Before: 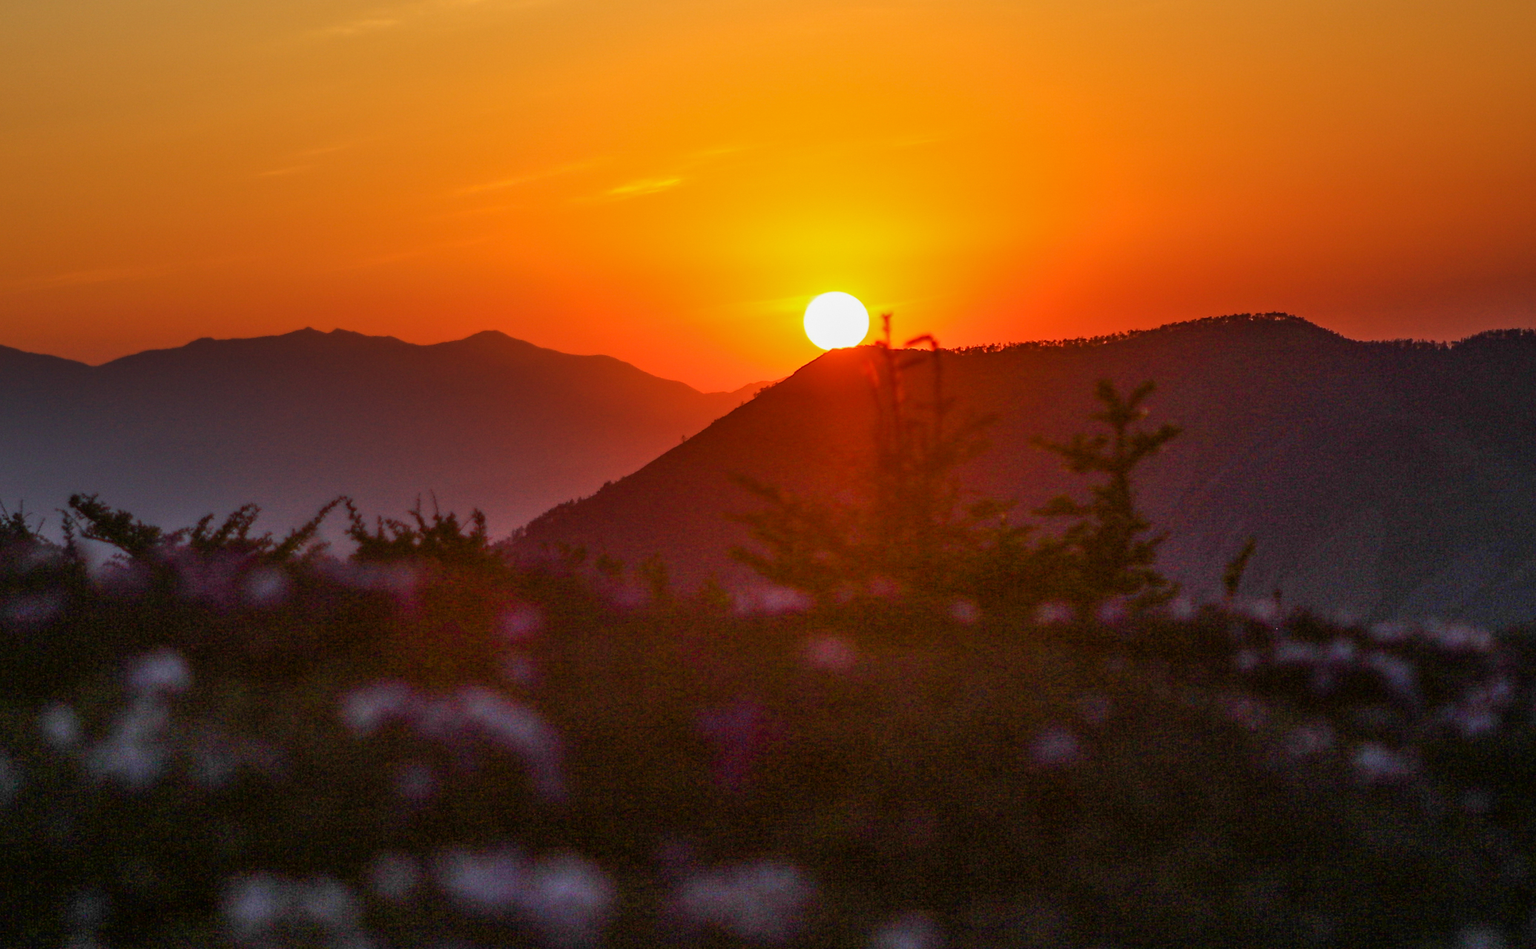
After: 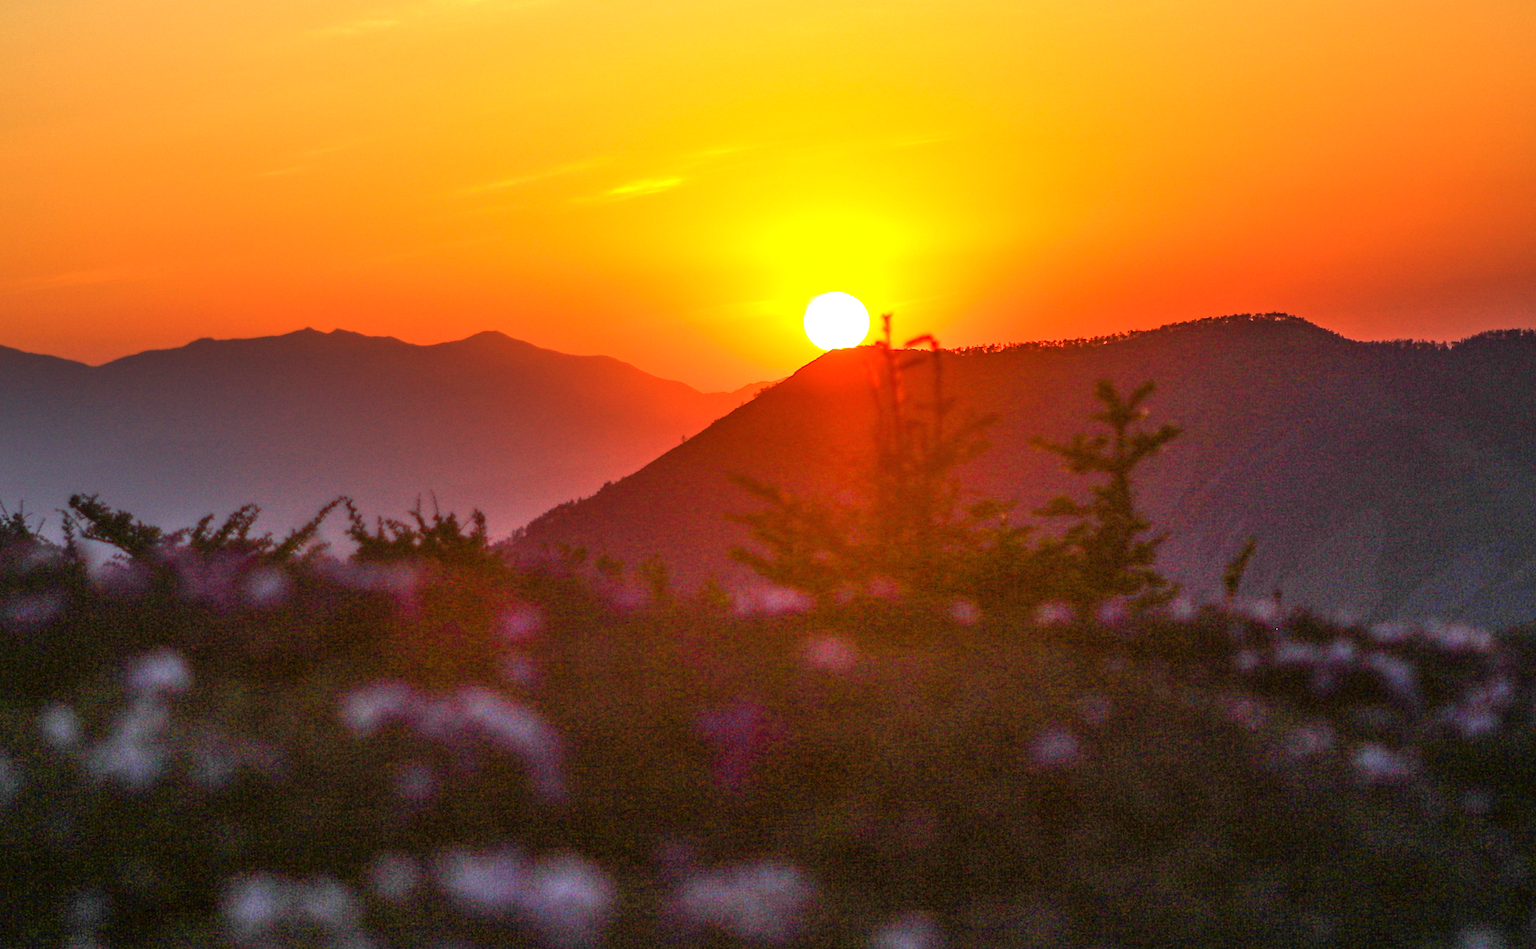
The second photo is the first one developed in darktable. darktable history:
exposure: black level correction 0, exposure 1.01 EV, compensate exposure bias true, compensate highlight preservation false
